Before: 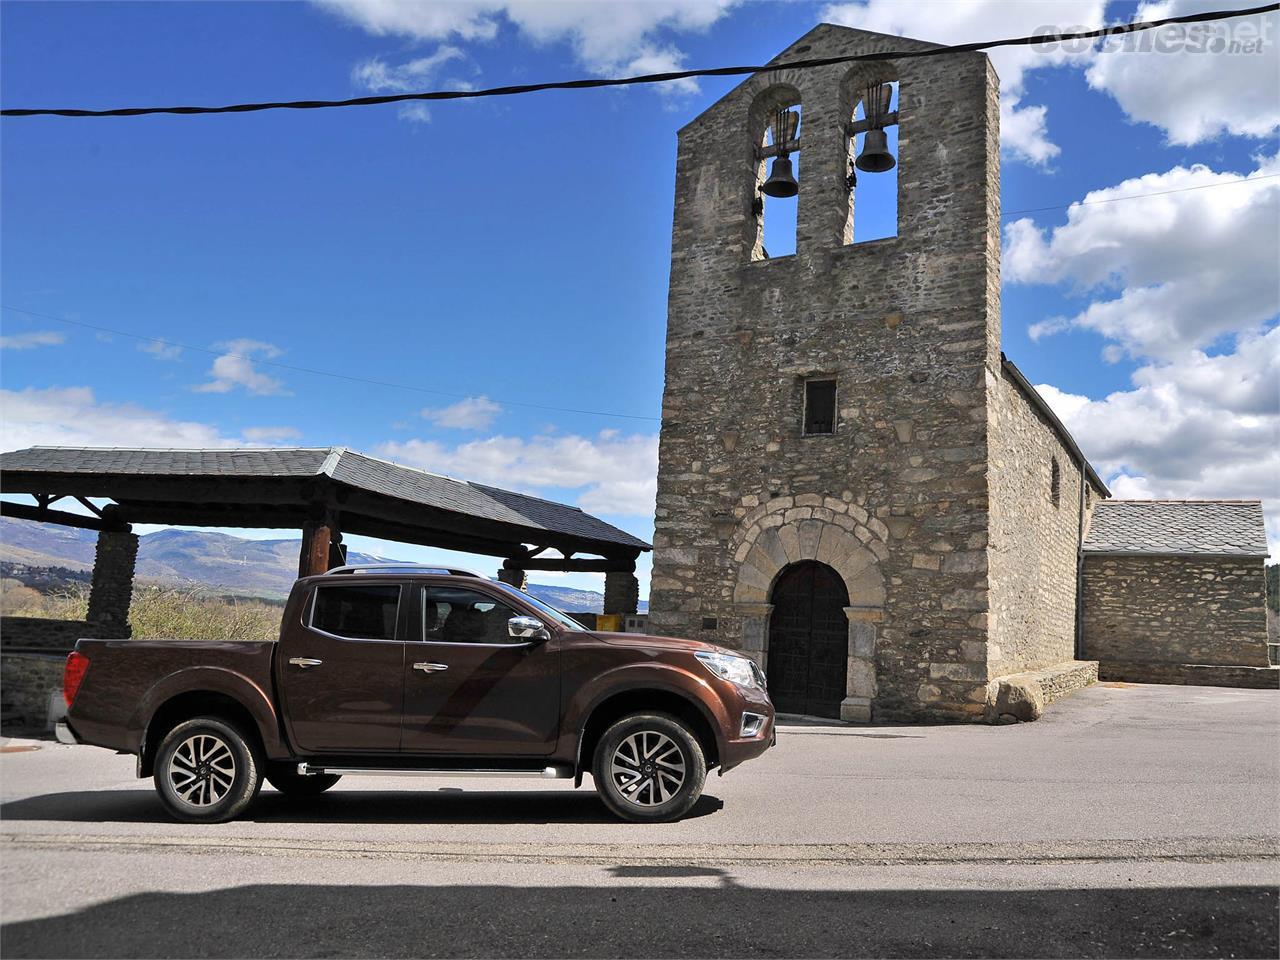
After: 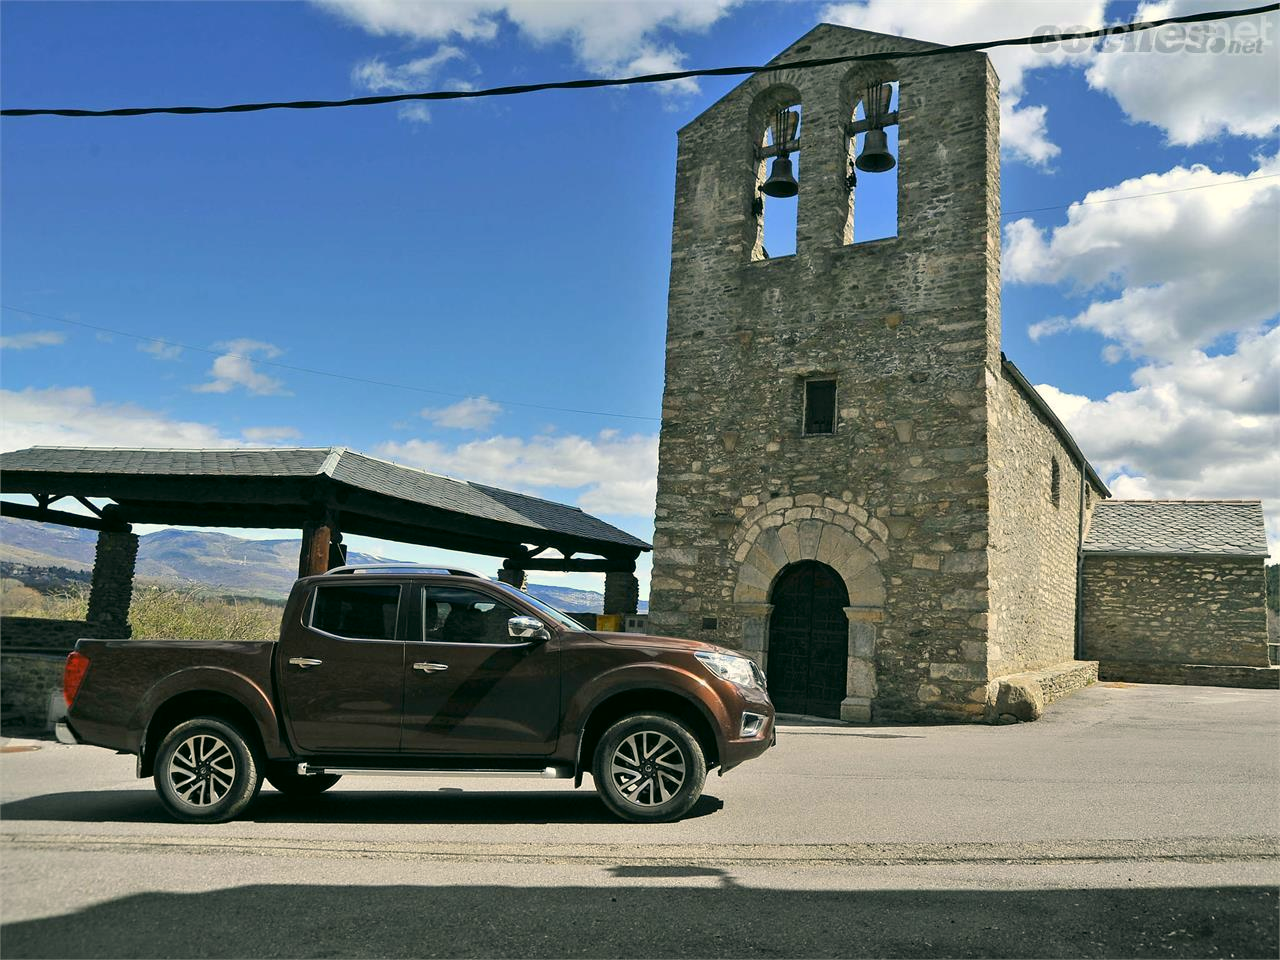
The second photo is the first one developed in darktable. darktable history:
color correction: highlights a* -0.61, highlights b* 9.35, shadows a* -8.69, shadows b* 0.954
